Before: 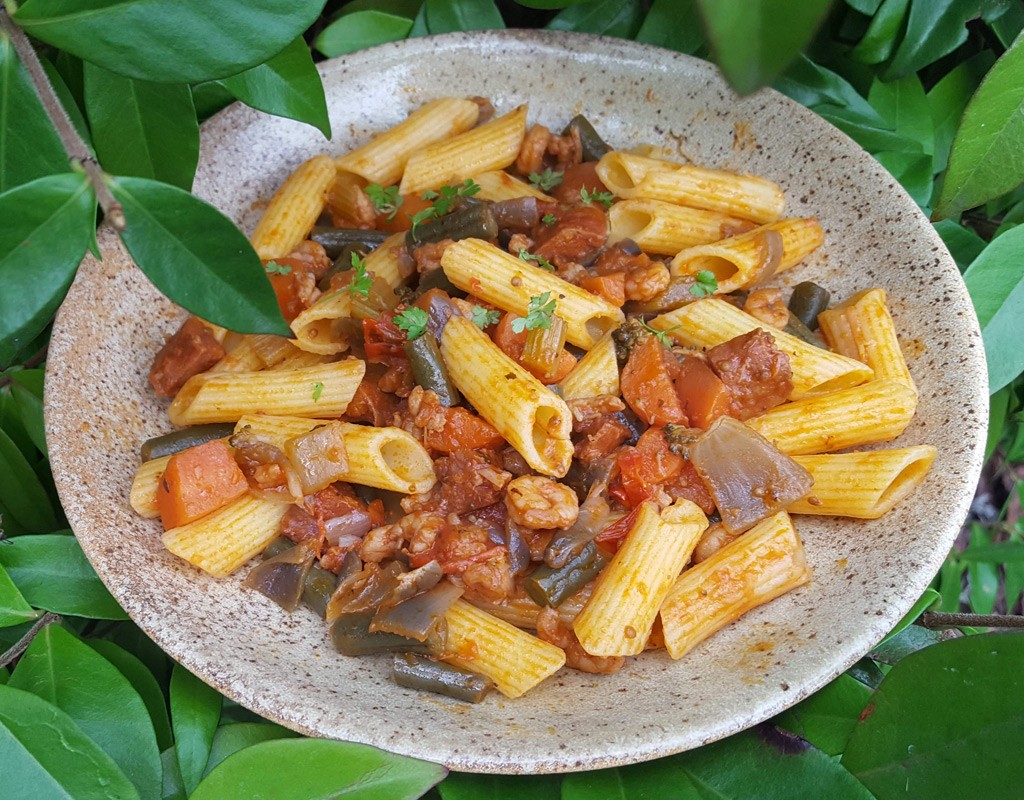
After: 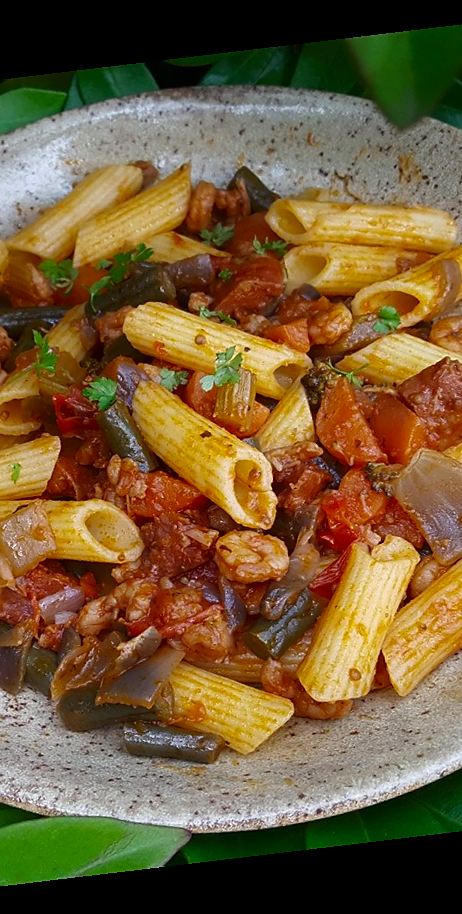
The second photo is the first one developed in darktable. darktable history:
crop: left 31.229%, right 27.105%
sharpen: radius 1.458, amount 0.398, threshold 1.271
contrast brightness saturation: brightness -0.2, saturation 0.08
rotate and perspective: rotation -6.83°, automatic cropping off
